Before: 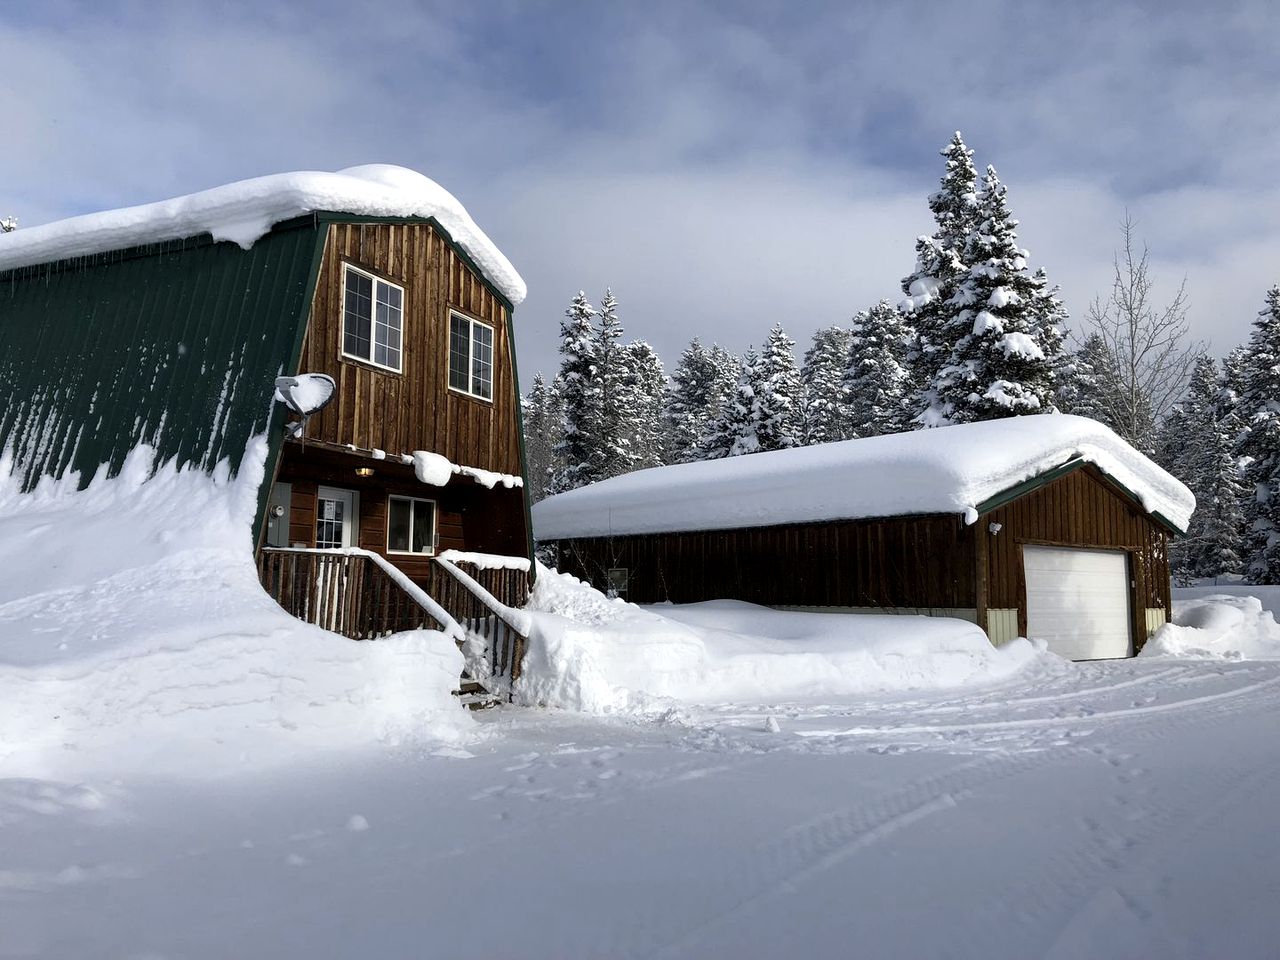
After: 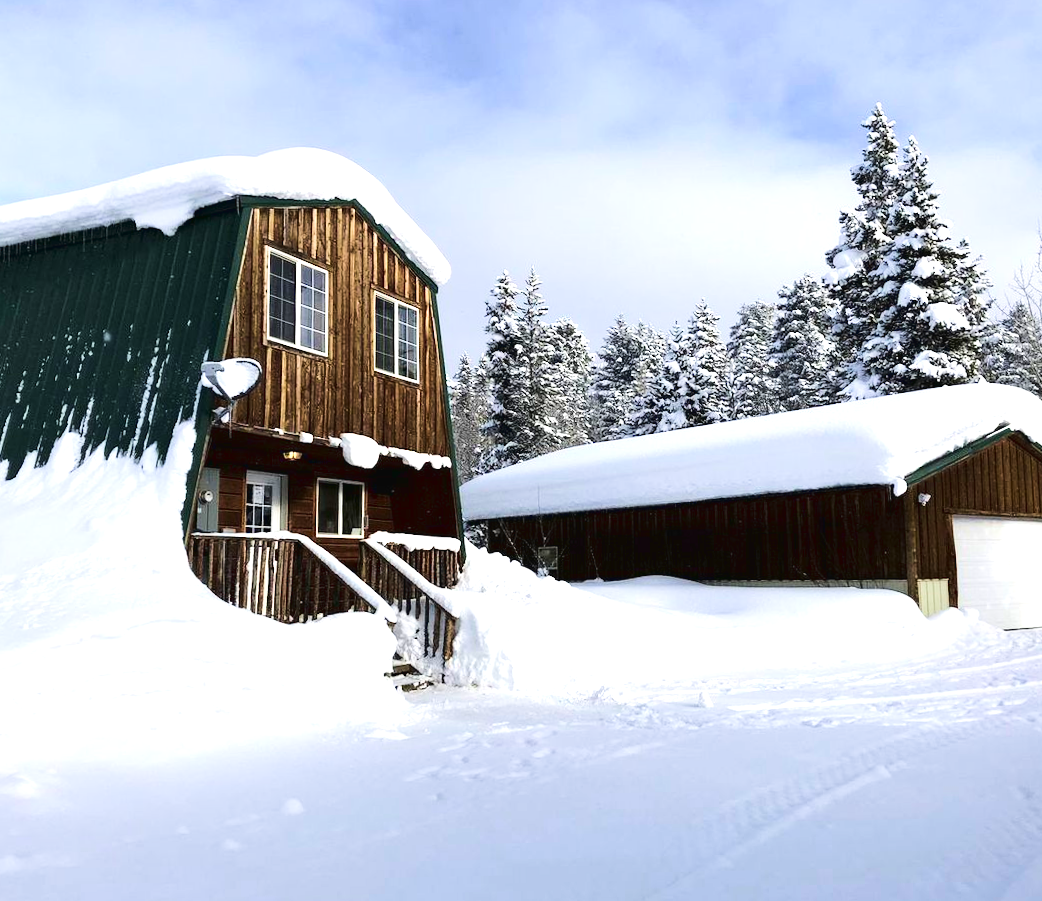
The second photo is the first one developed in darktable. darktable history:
crop and rotate: angle 1.18°, left 4.486%, top 1.09%, right 11.861%, bottom 2.463%
velvia: on, module defaults
exposure: exposure 0.73 EV, compensate exposure bias true, compensate highlight preservation false
tone curve: curves: ch0 [(0, 0.023) (0.103, 0.087) (0.295, 0.297) (0.445, 0.531) (0.553, 0.665) (0.735, 0.843) (0.994, 1)]; ch1 [(0, 0) (0.414, 0.395) (0.447, 0.447) (0.485, 0.5) (0.512, 0.524) (0.542, 0.581) (0.581, 0.632) (0.646, 0.715) (1, 1)]; ch2 [(0, 0) (0.369, 0.388) (0.449, 0.431) (0.478, 0.471) (0.516, 0.517) (0.579, 0.624) (0.674, 0.775) (1, 1)], color space Lab, linked channels, preserve colors none
